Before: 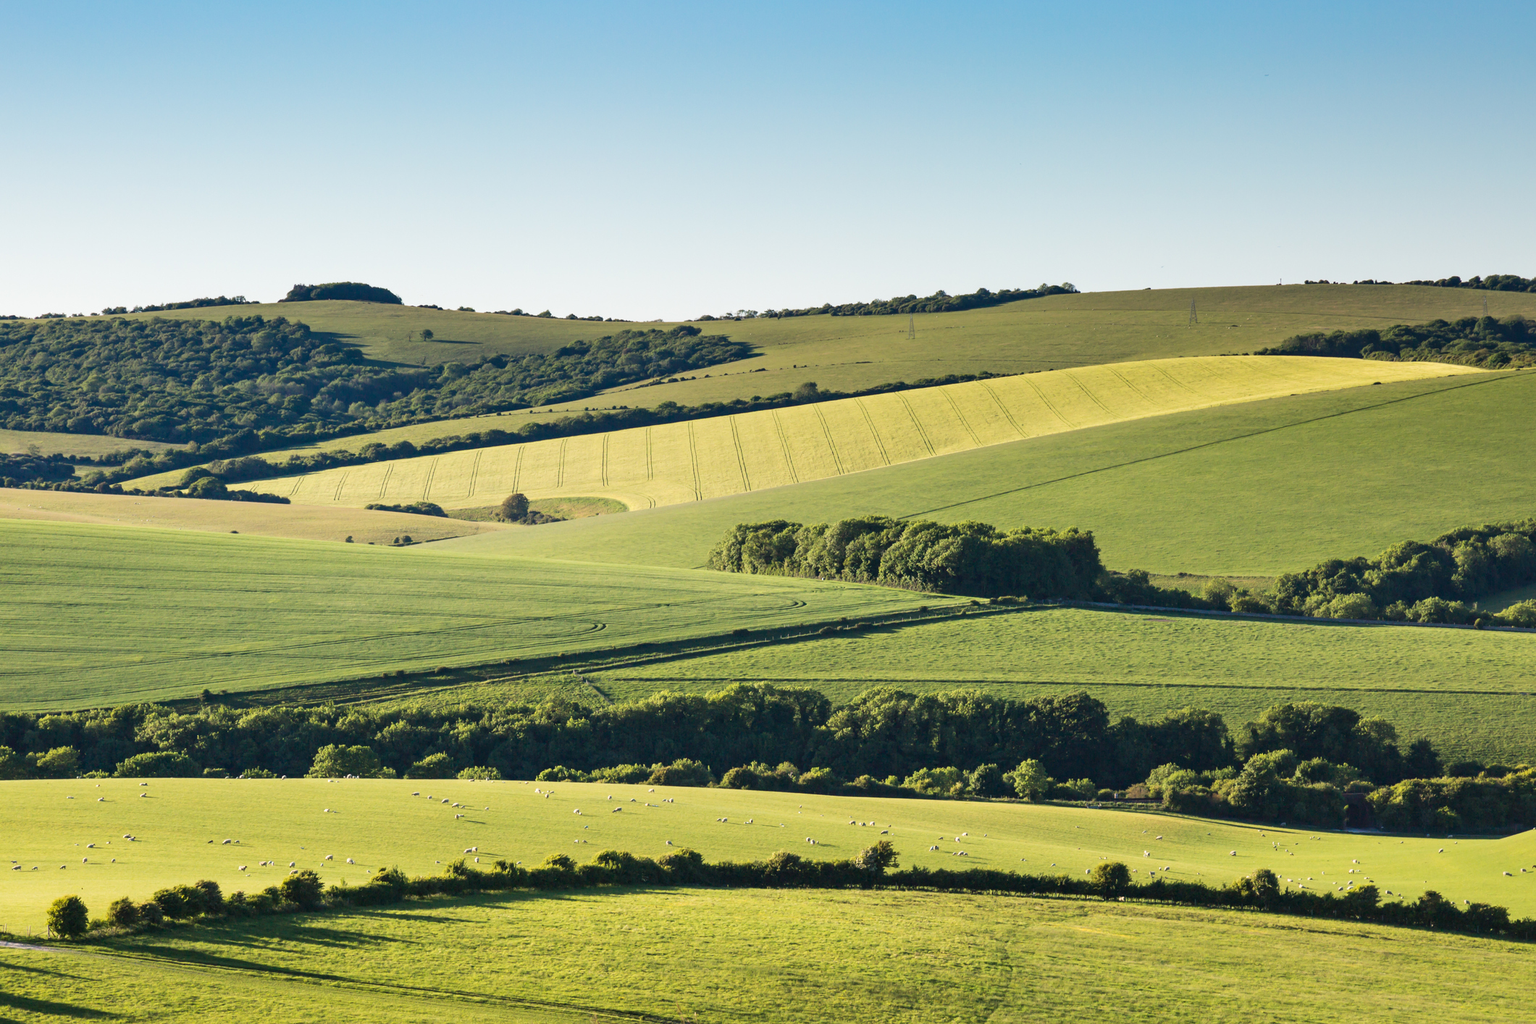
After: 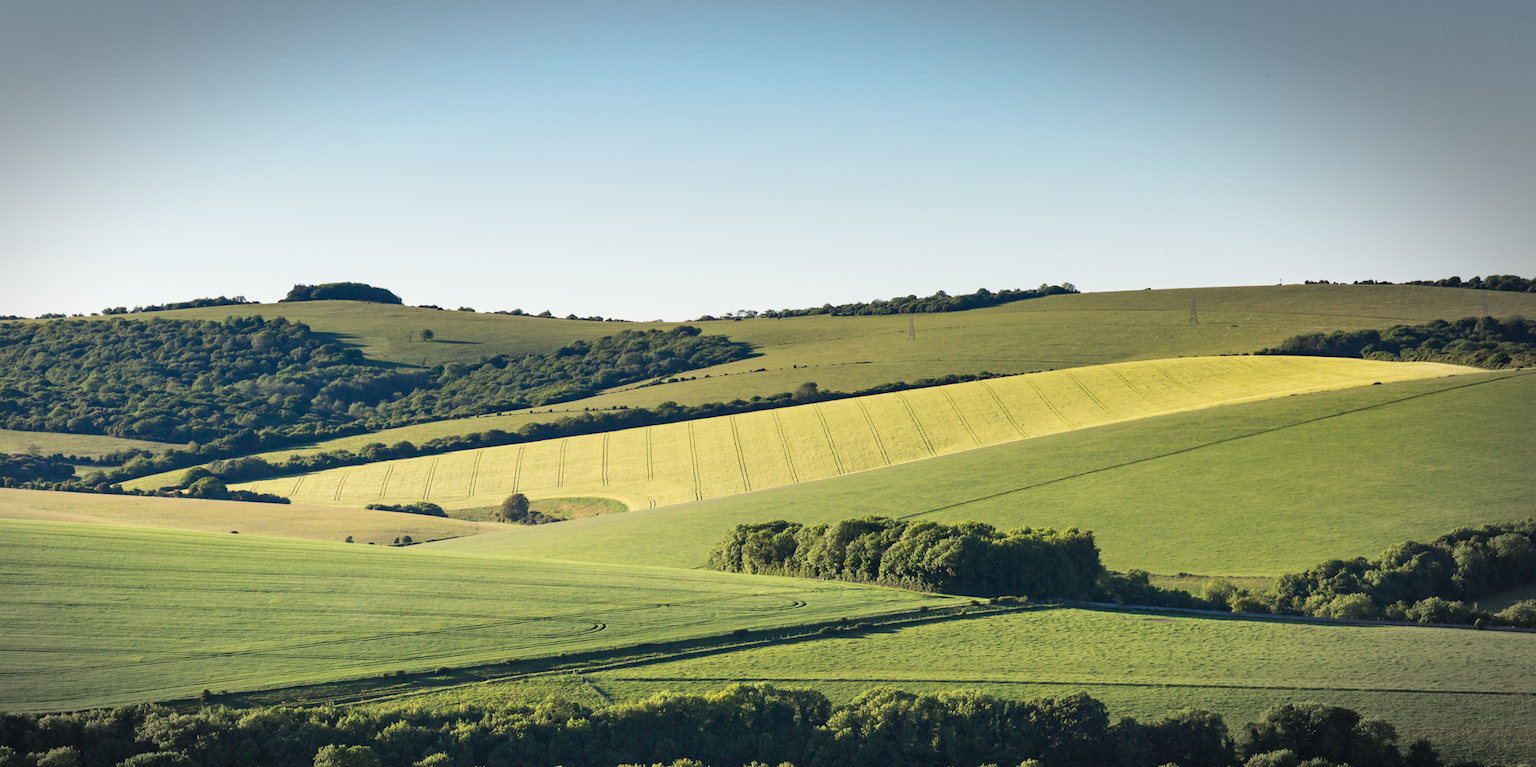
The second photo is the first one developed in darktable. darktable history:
exposure: compensate highlight preservation false
crop: bottom 24.982%
tone equalizer: on, module defaults
vignetting: center (-0.075, 0.062), automatic ratio true, dithering 8-bit output
